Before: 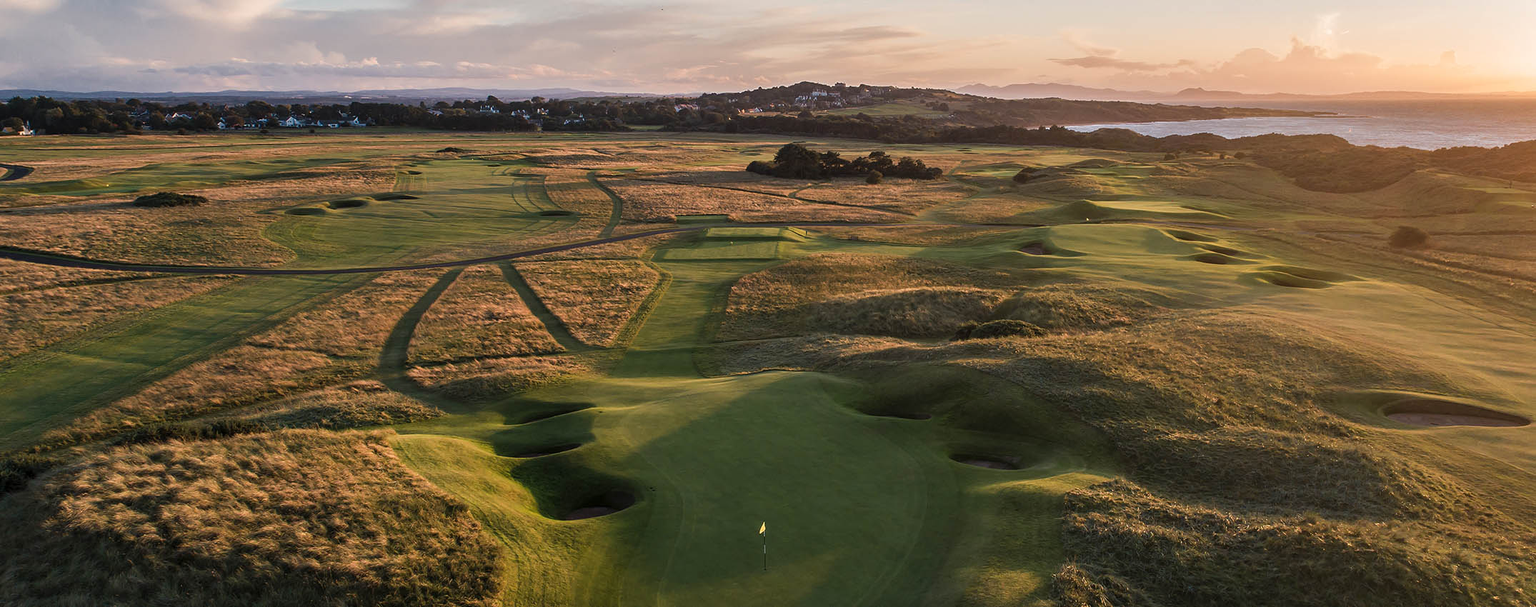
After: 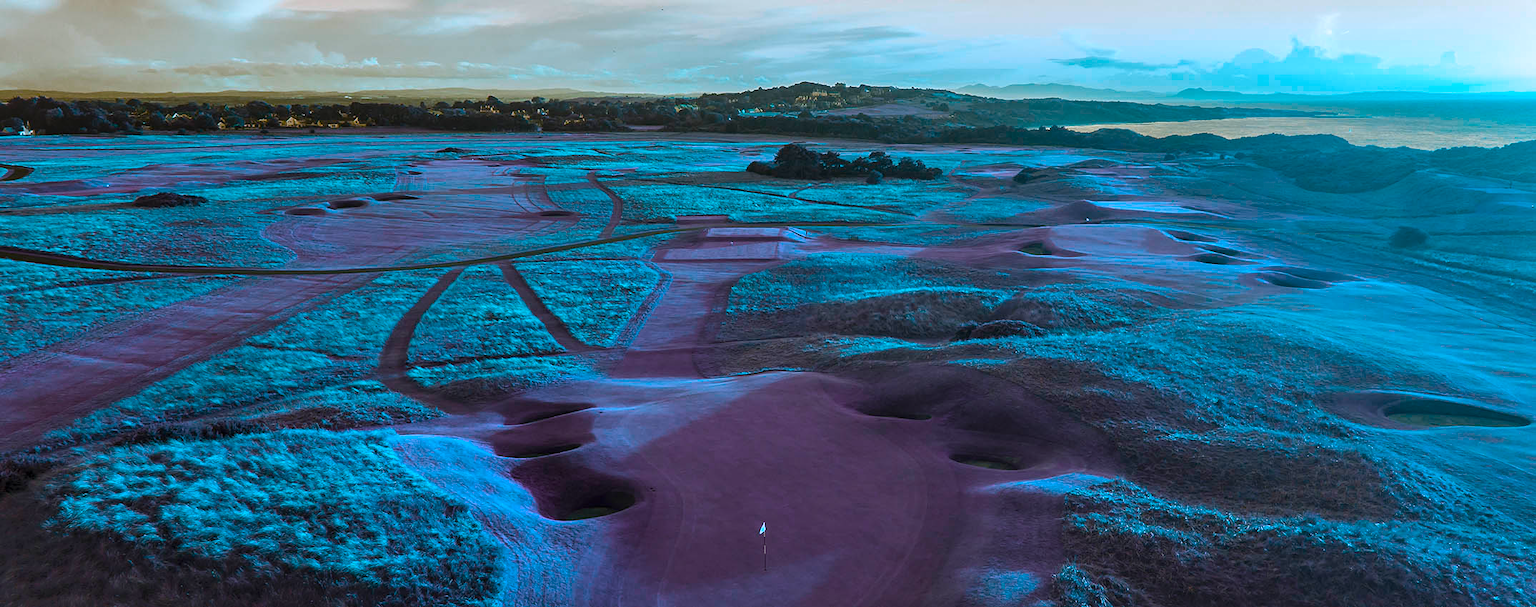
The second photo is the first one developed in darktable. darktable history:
color balance rgb: hue shift 180°, global vibrance 50%, contrast 0.32%
shadows and highlights: shadows 62.66, white point adjustment 0.37, highlights -34.44, compress 83.82%
